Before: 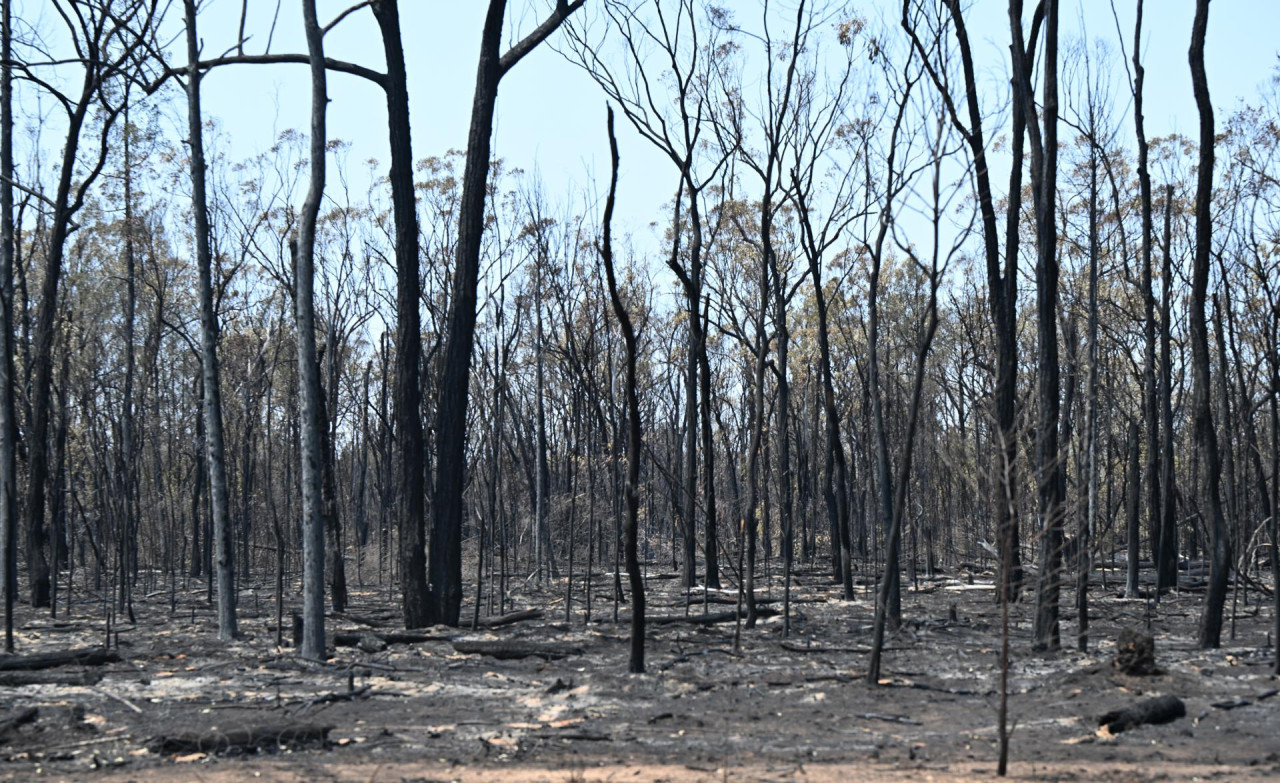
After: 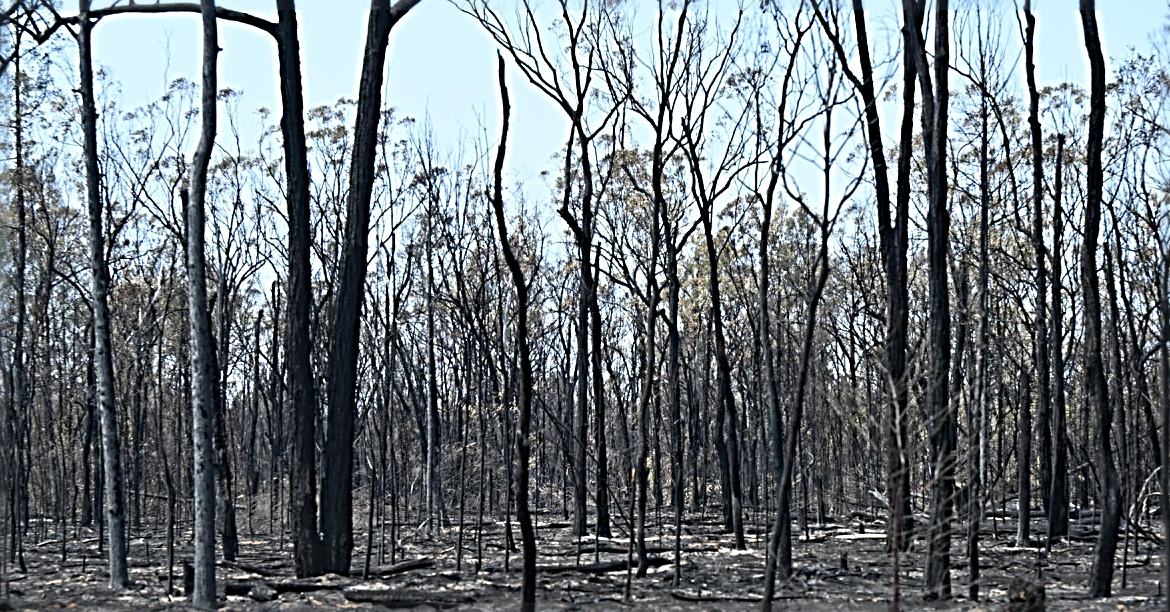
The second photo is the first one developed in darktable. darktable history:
sharpen: radius 3.705, amount 0.929
crop: left 8.518%, top 6.549%, bottom 15.276%
